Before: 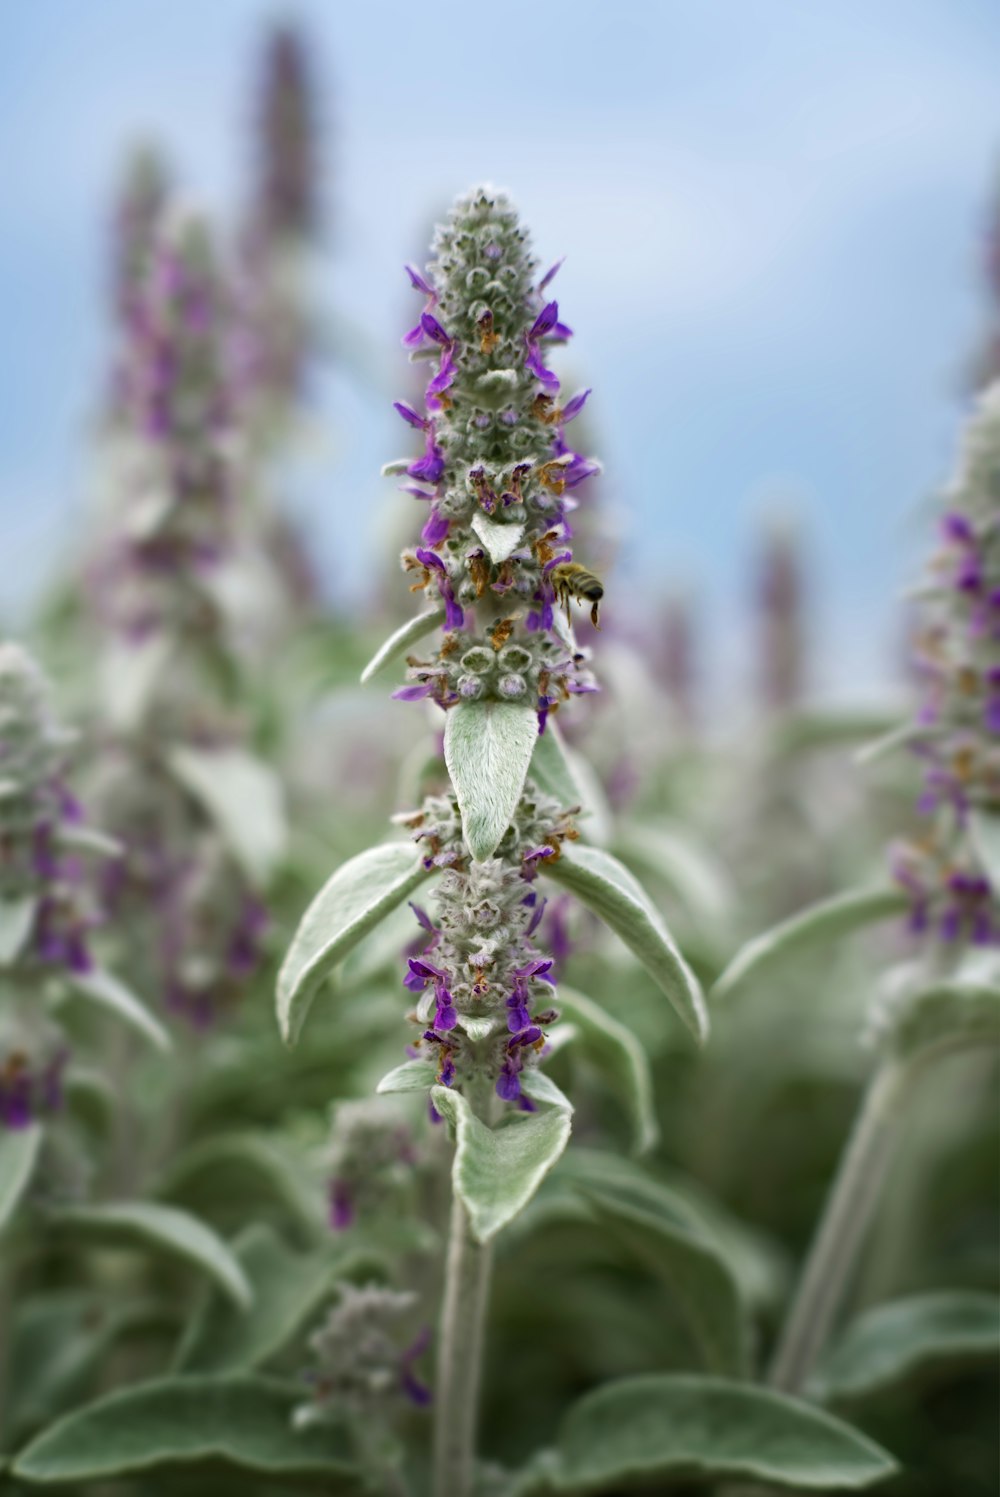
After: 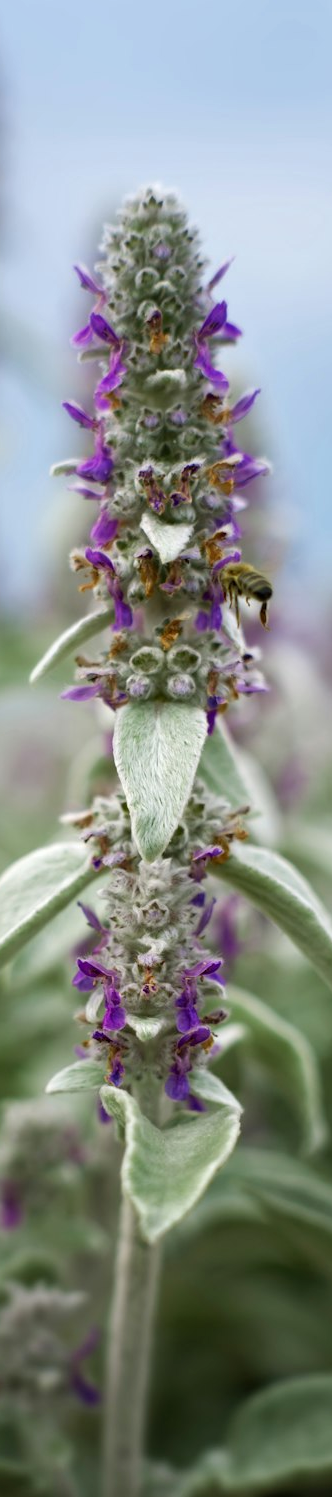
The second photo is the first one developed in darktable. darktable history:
crop: left 33.147%, right 33.612%
shadows and highlights: shadows 37.01, highlights -27.12, soften with gaussian
